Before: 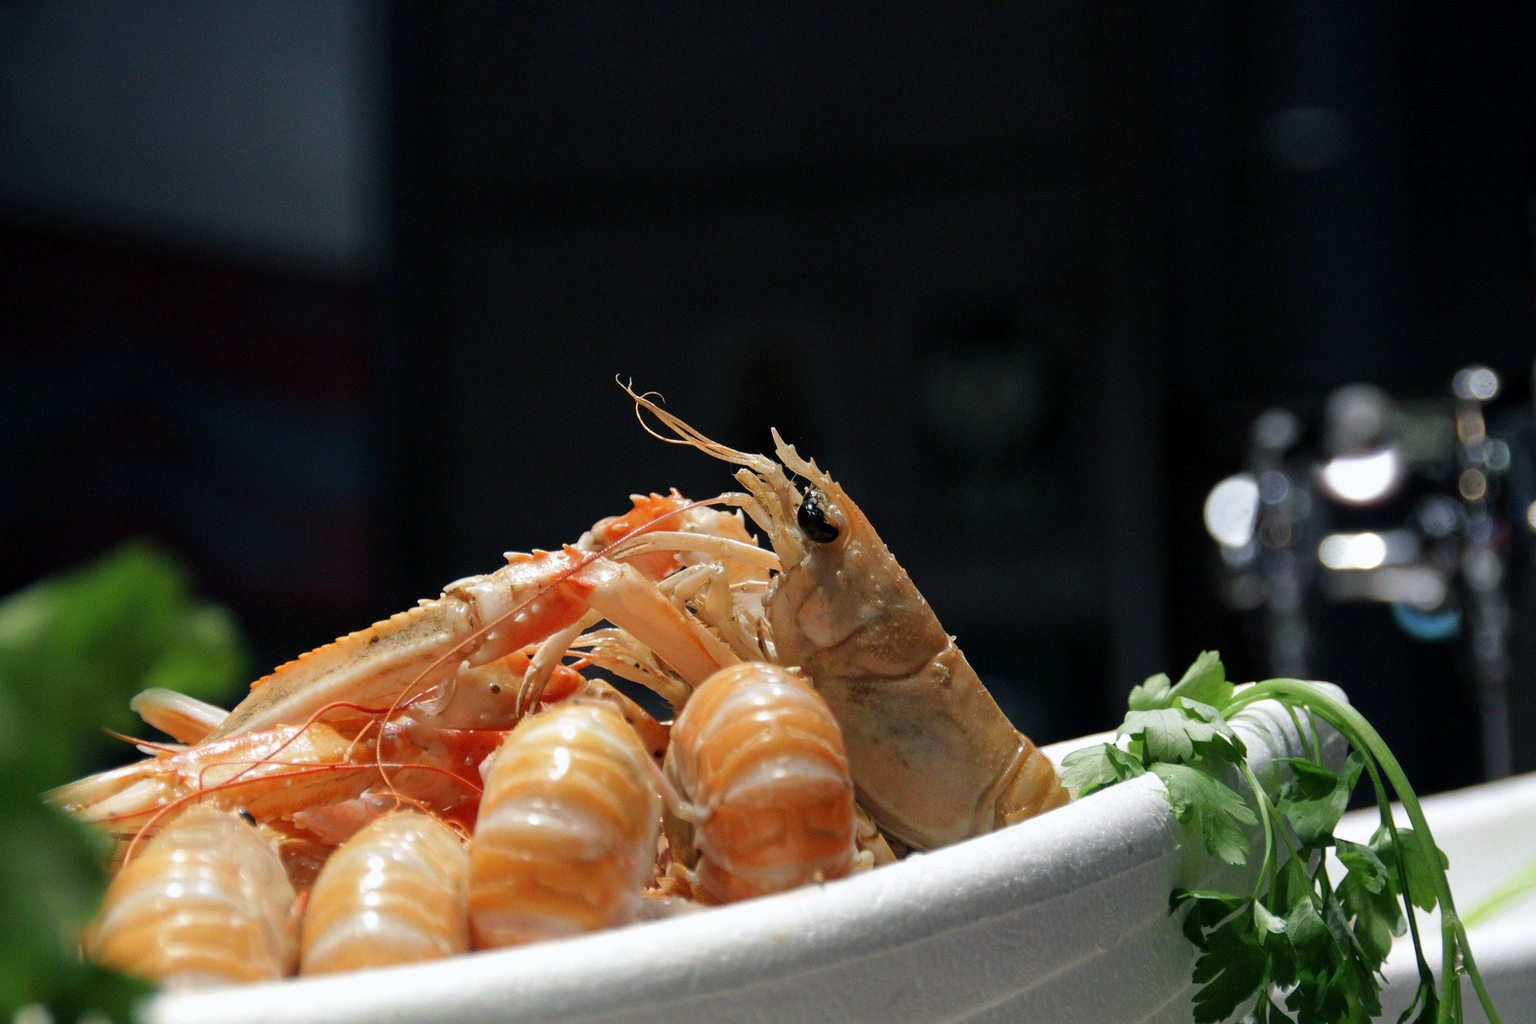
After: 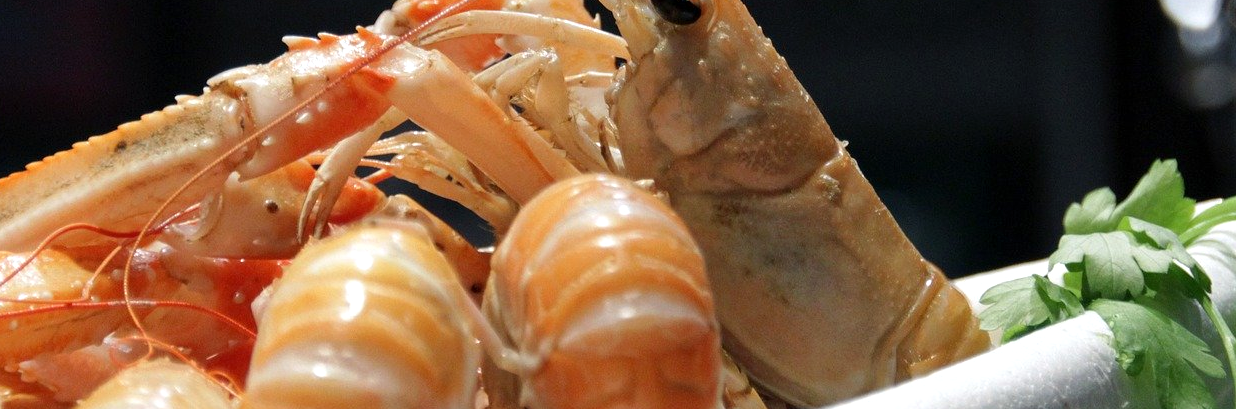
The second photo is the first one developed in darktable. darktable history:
crop: left 18.091%, top 51.13%, right 17.525%, bottom 16.85%
exposure: exposure 0.15 EV, compensate highlight preservation false
rotate and perspective: automatic cropping off
